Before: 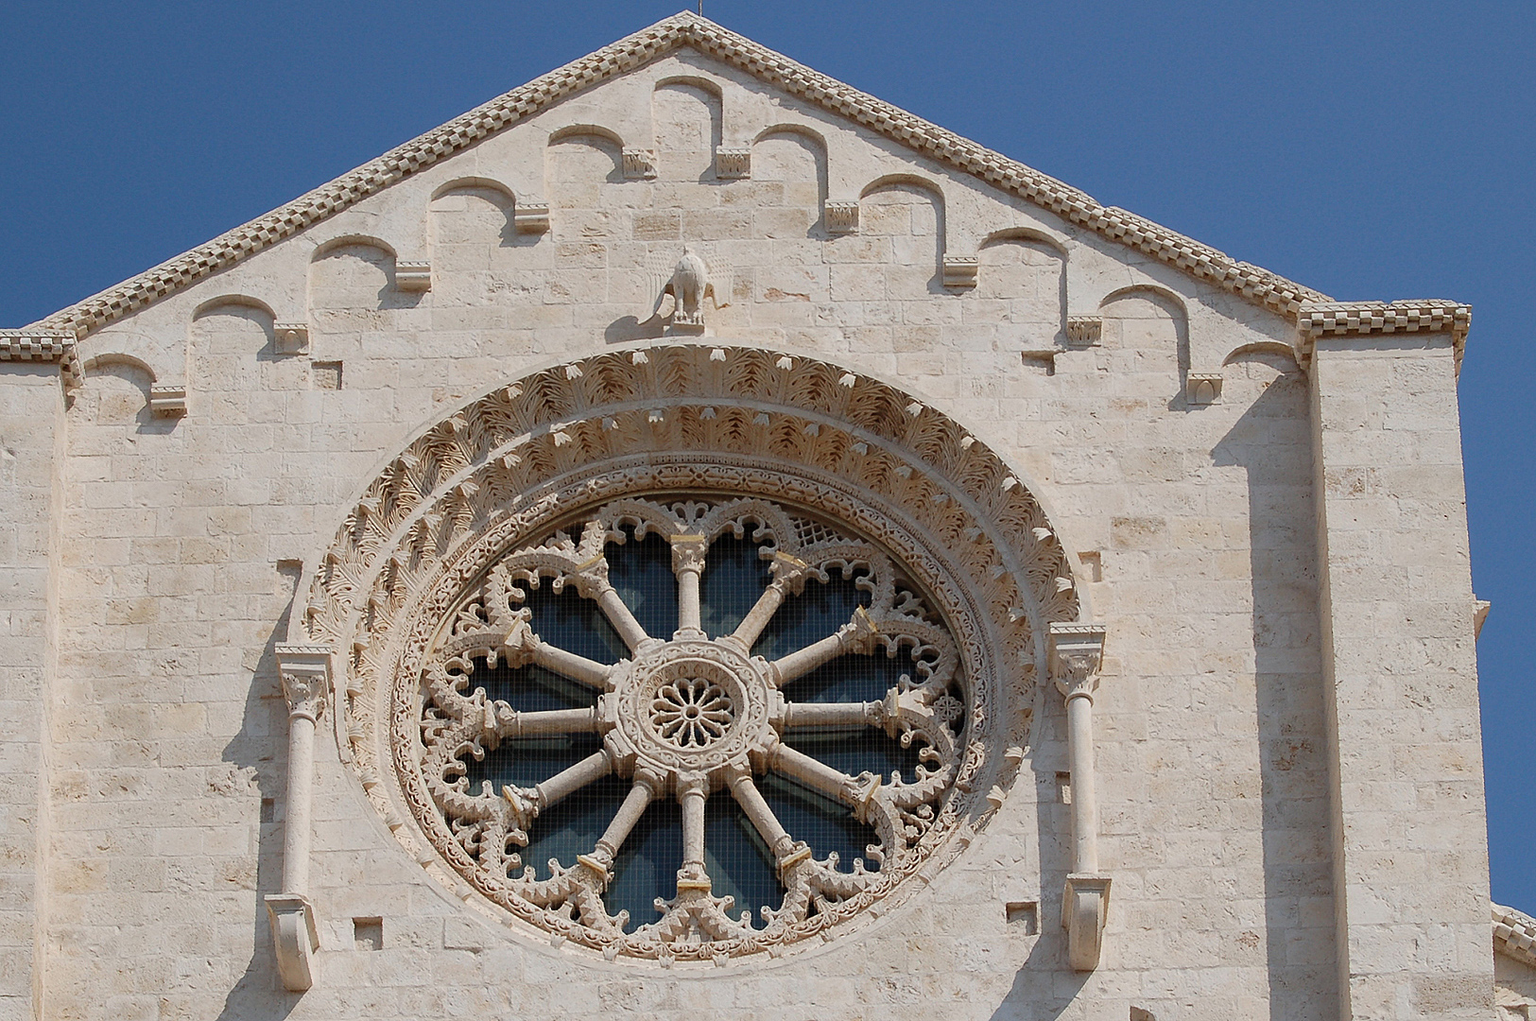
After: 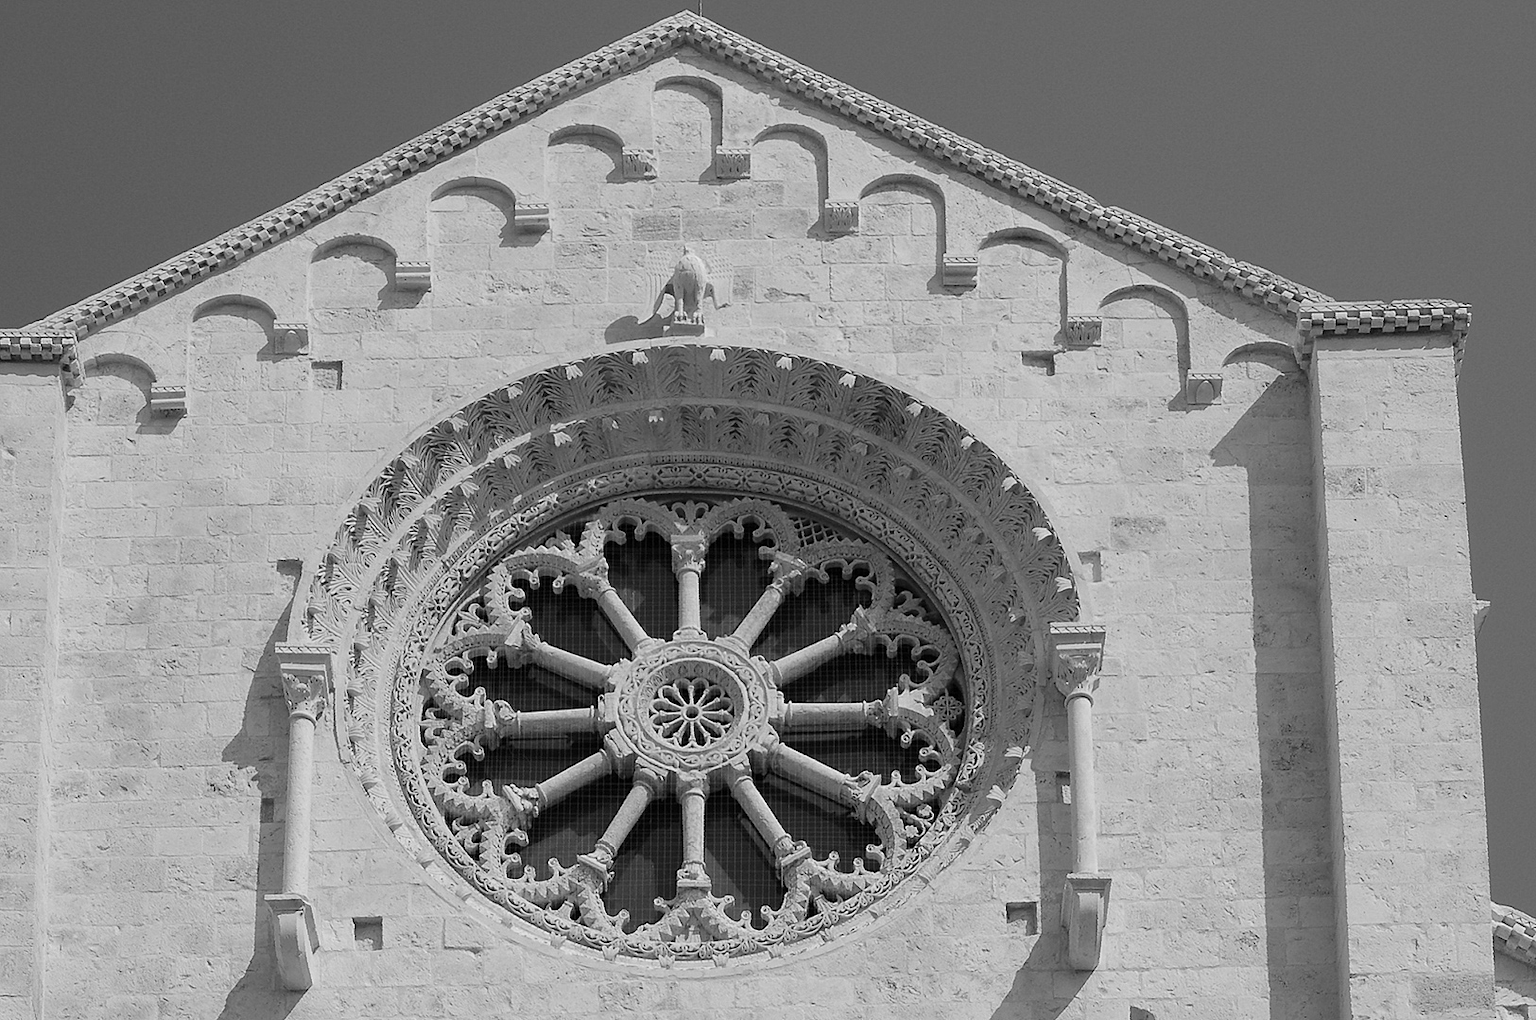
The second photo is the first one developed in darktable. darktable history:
monochrome: a -3.63, b -0.465
base curve: exposure shift 0, preserve colors none
